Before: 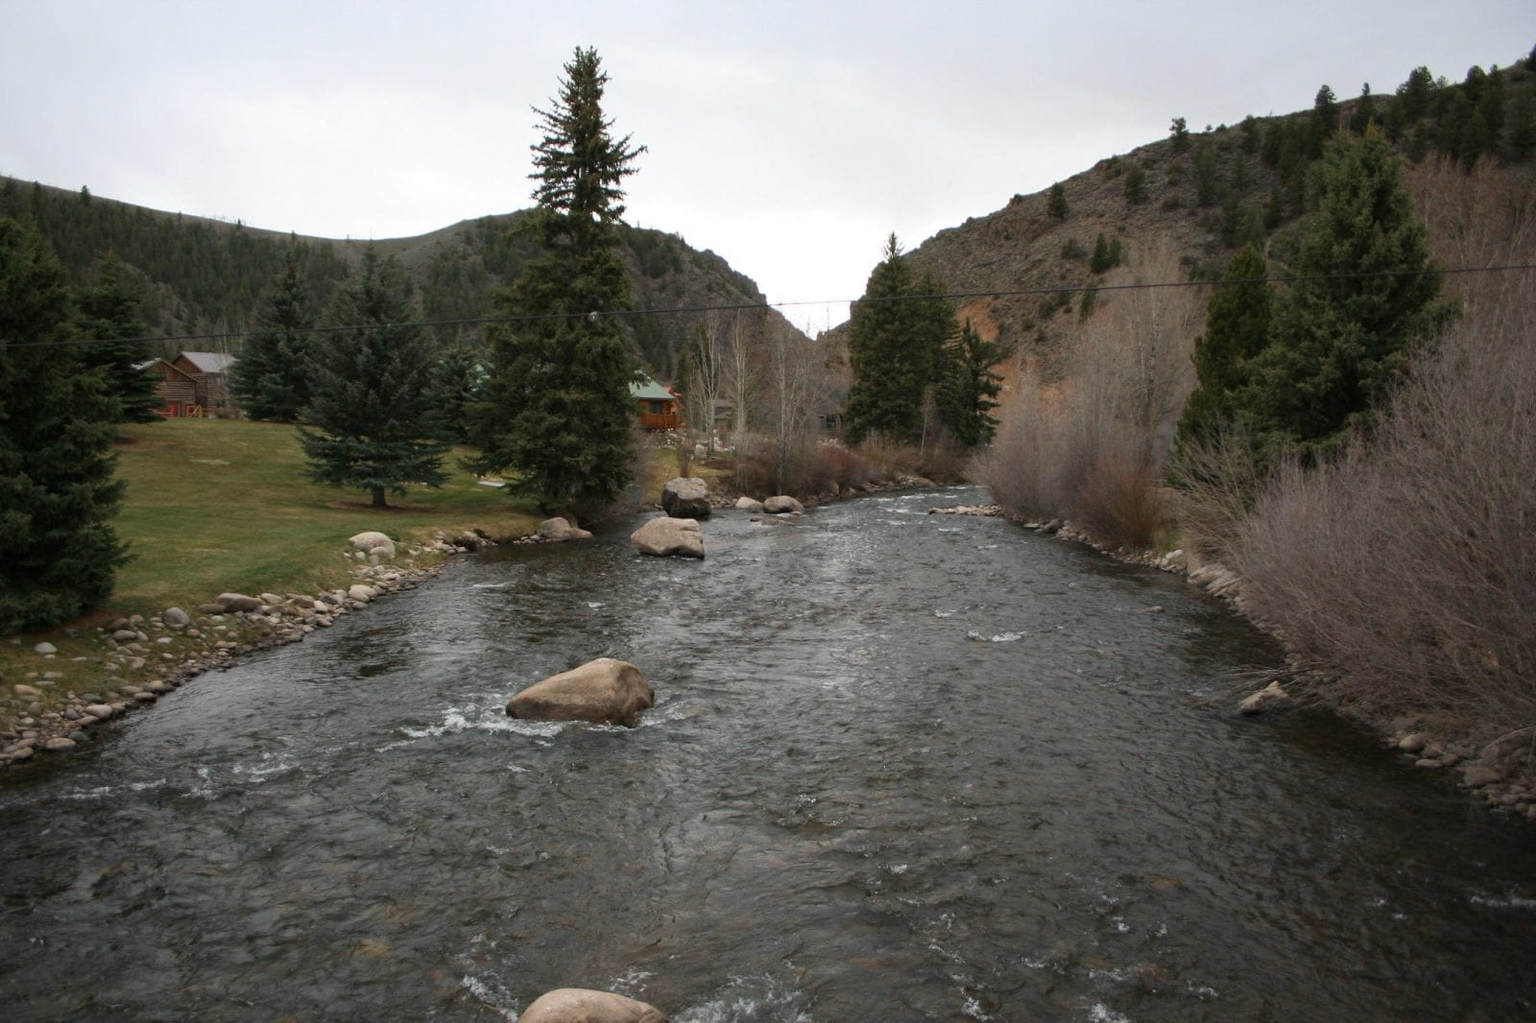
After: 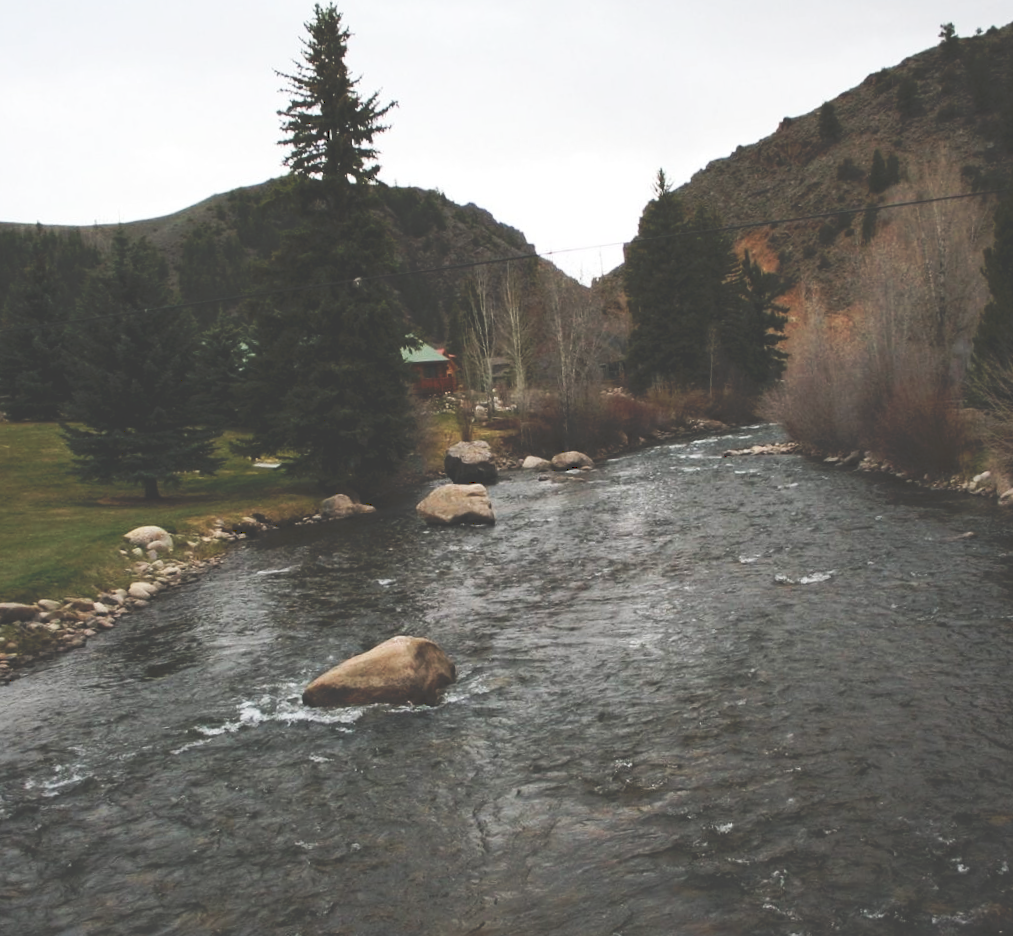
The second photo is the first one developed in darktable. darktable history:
rotate and perspective: rotation -5°, crop left 0.05, crop right 0.952, crop top 0.11, crop bottom 0.89
crop and rotate: left 13.409%, right 19.924%
tone curve: curves: ch0 [(0, 0) (0.003, 0.24) (0.011, 0.24) (0.025, 0.24) (0.044, 0.244) (0.069, 0.244) (0.1, 0.252) (0.136, 0.264) (0.177, 0.274) (0.224, 0.284) (0.277, 0.313) (0.335, 0.361) (0.399, 0.415) (0.468, 0.498) (0.543, 0.595) (0.623, 0.695) (0.709, 0.793) (0.801, 0.883) (0.898, 0.942) (1, 1)], preserve colors none
